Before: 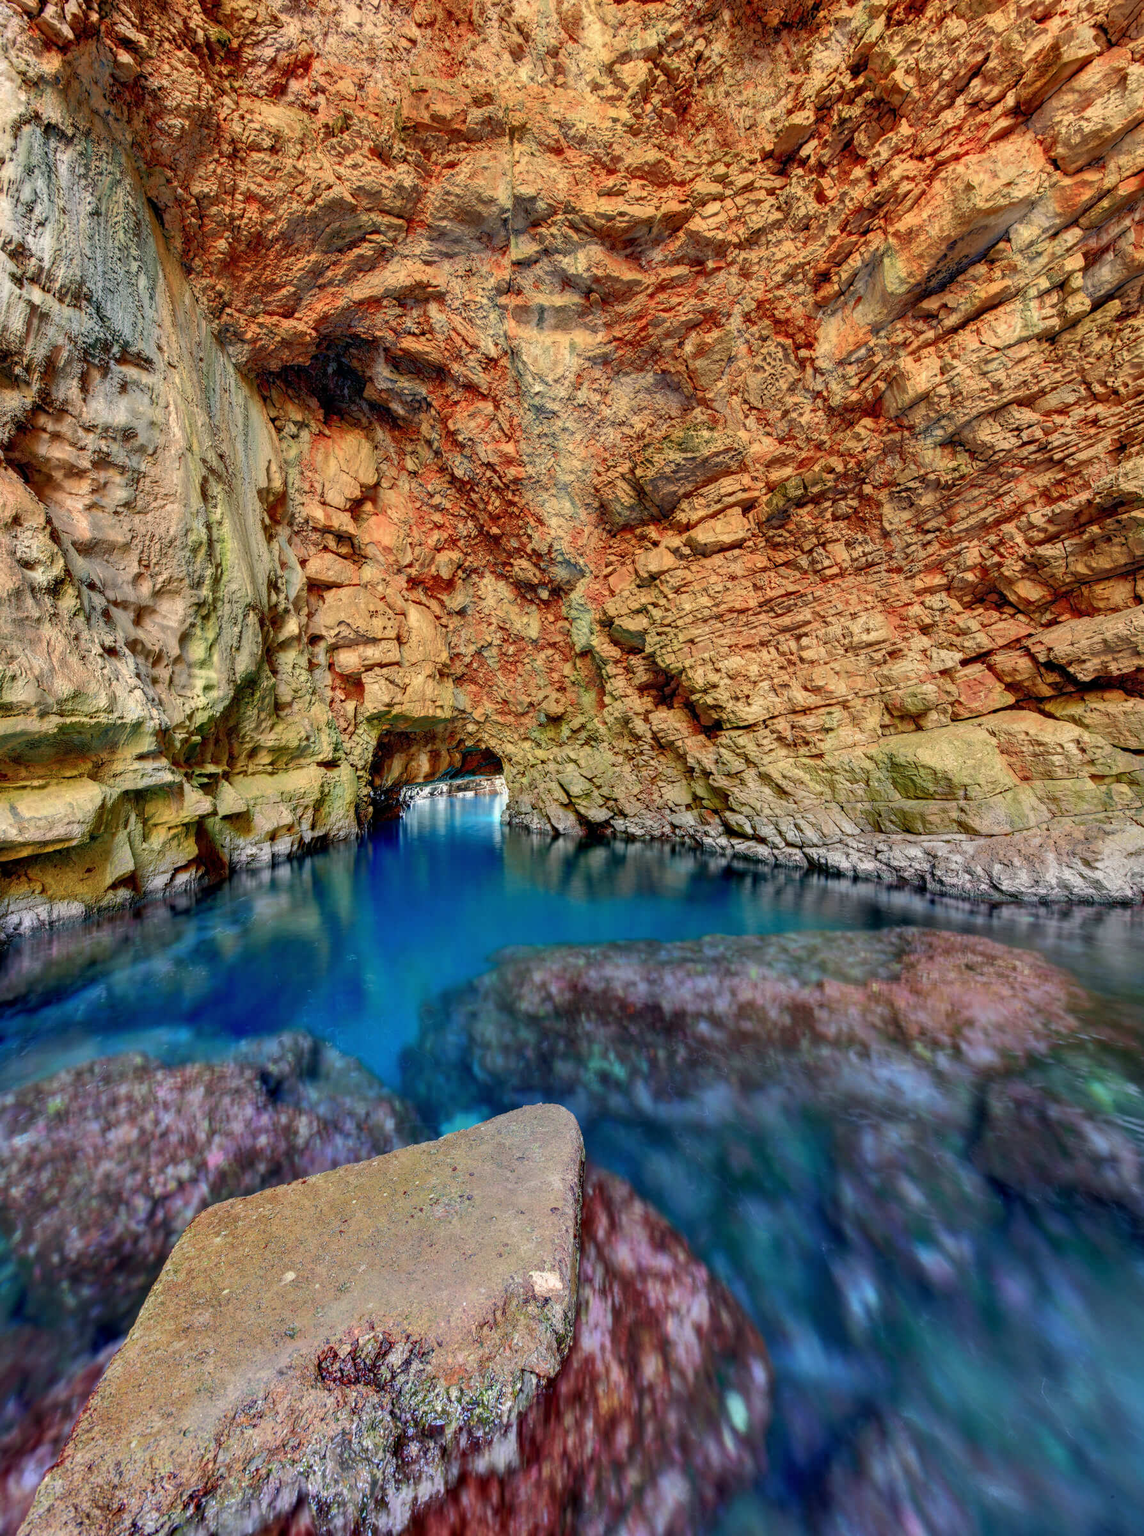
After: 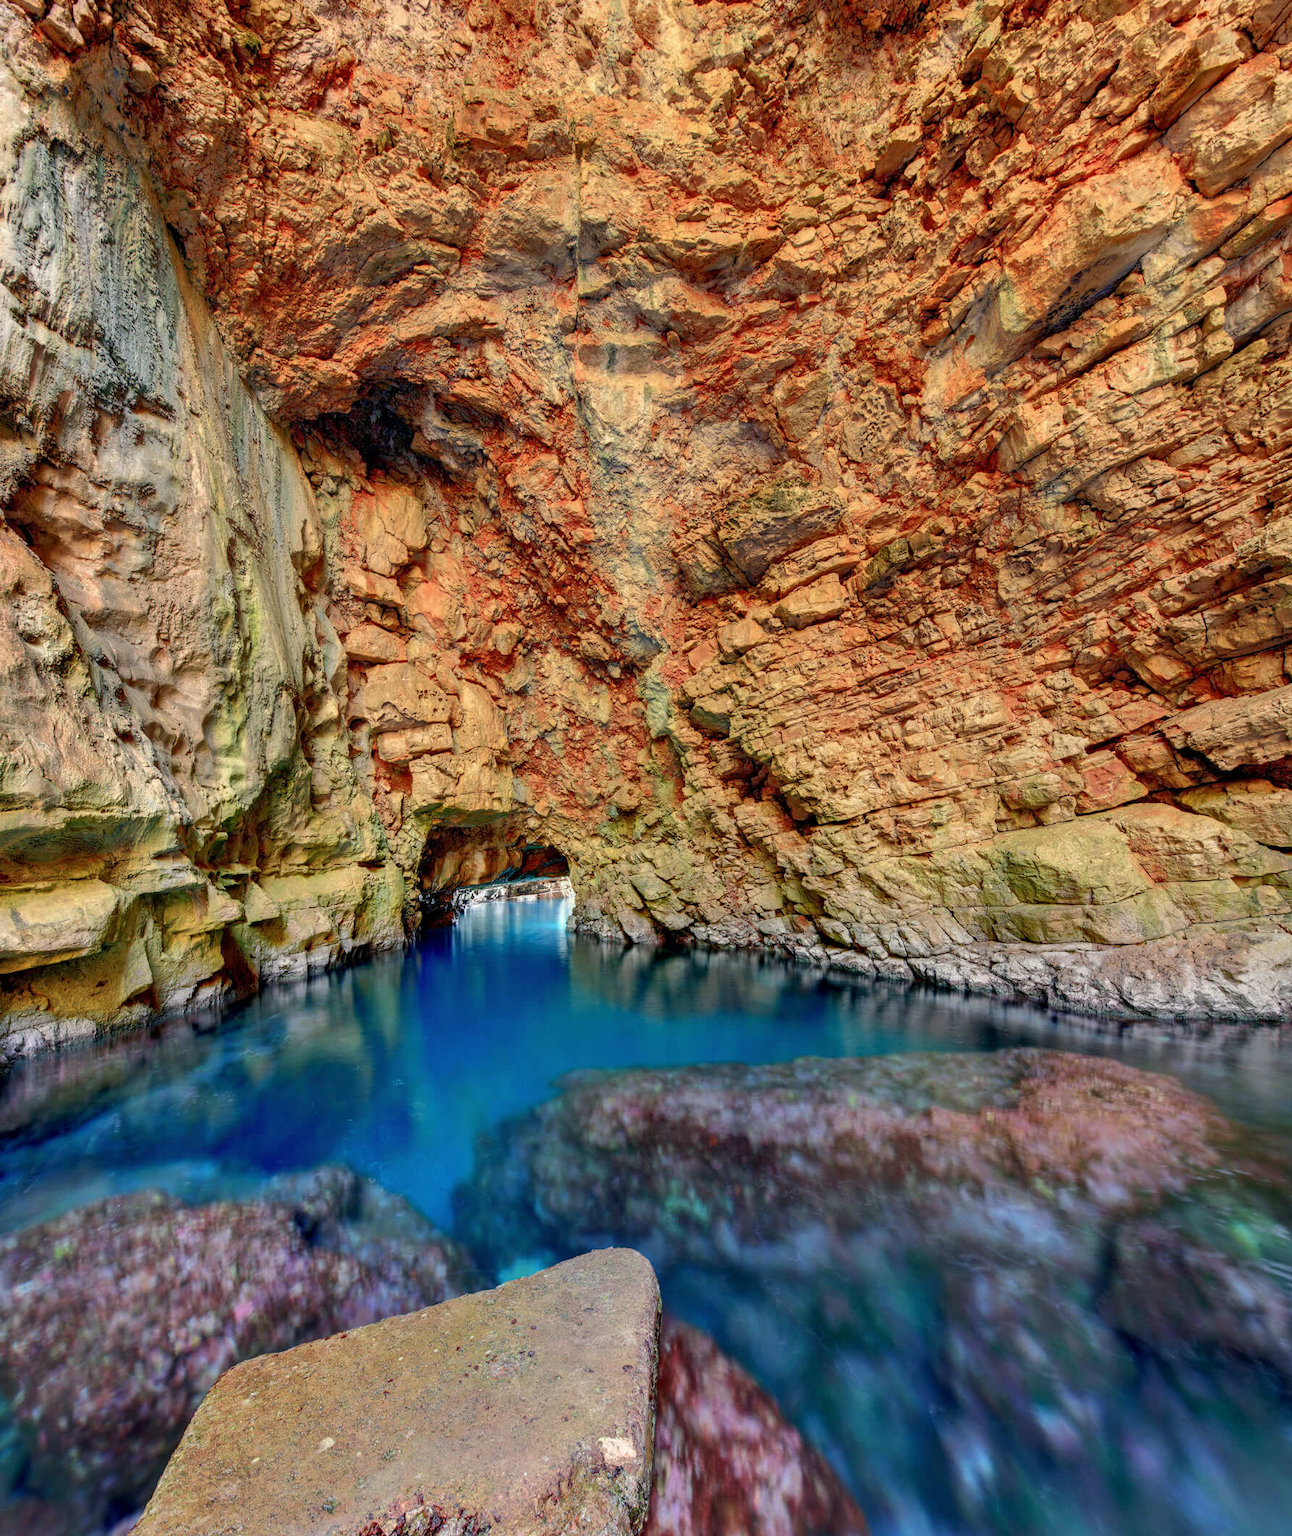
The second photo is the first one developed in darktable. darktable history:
crop and rotate: top 0%, bottom 11.529%
